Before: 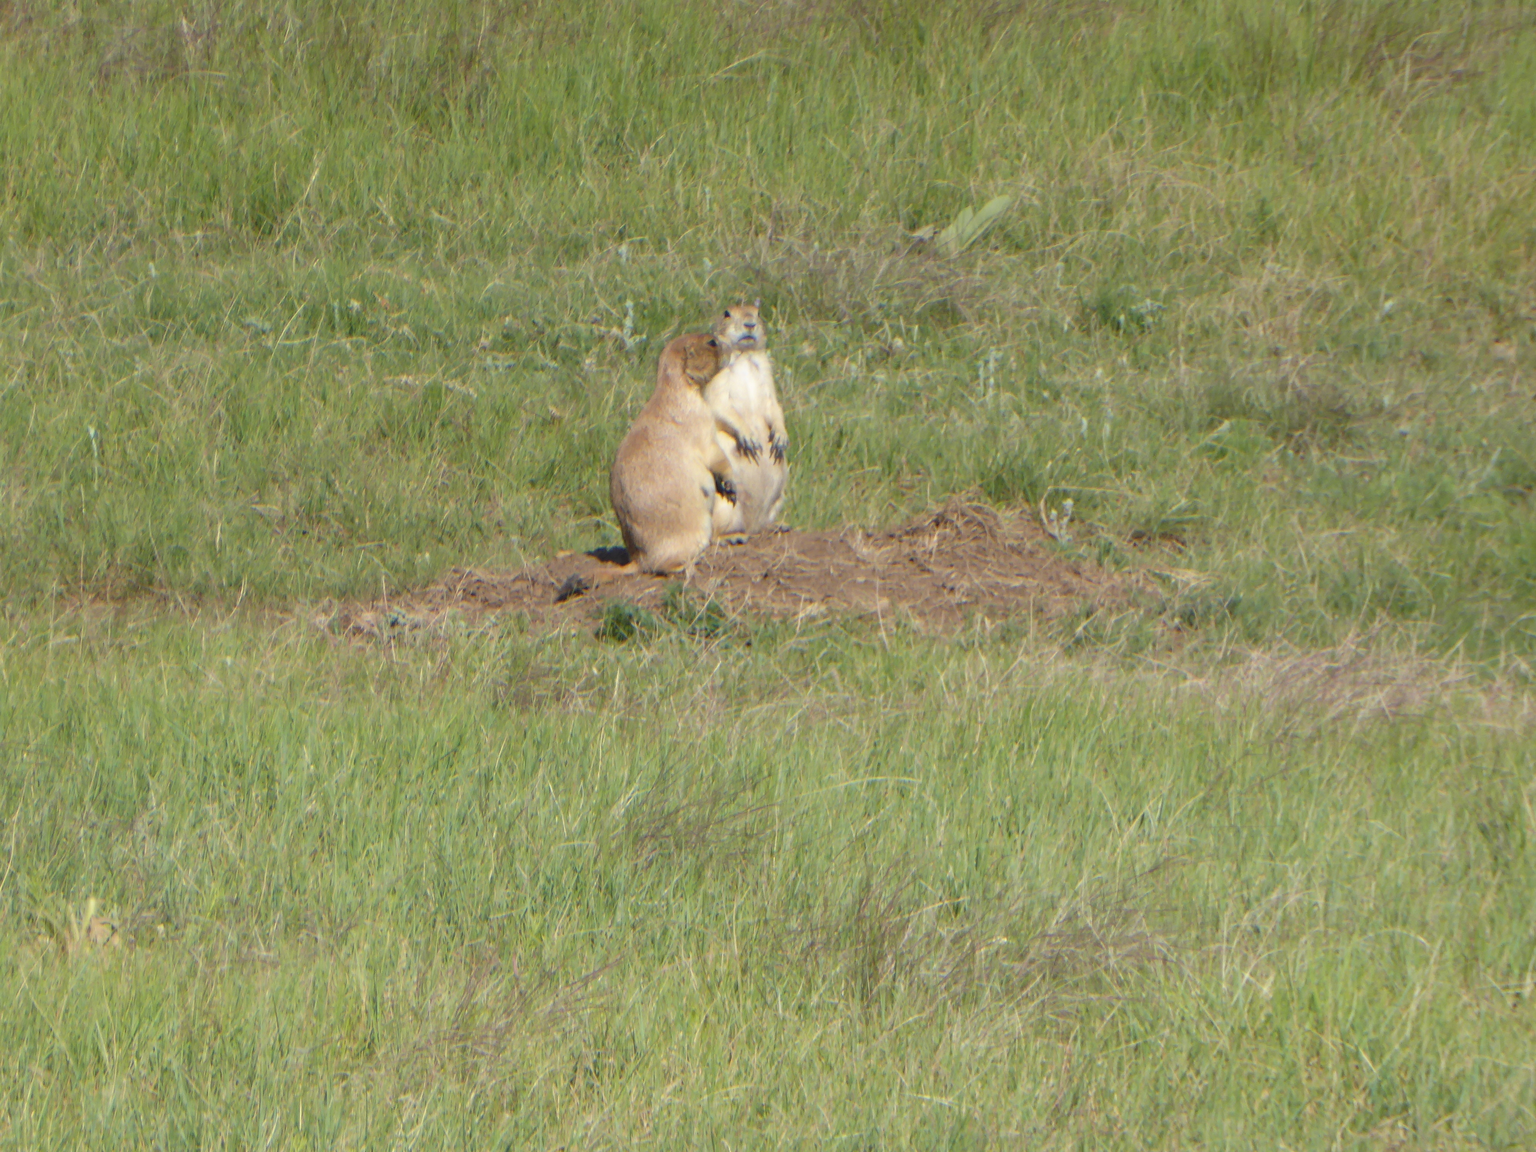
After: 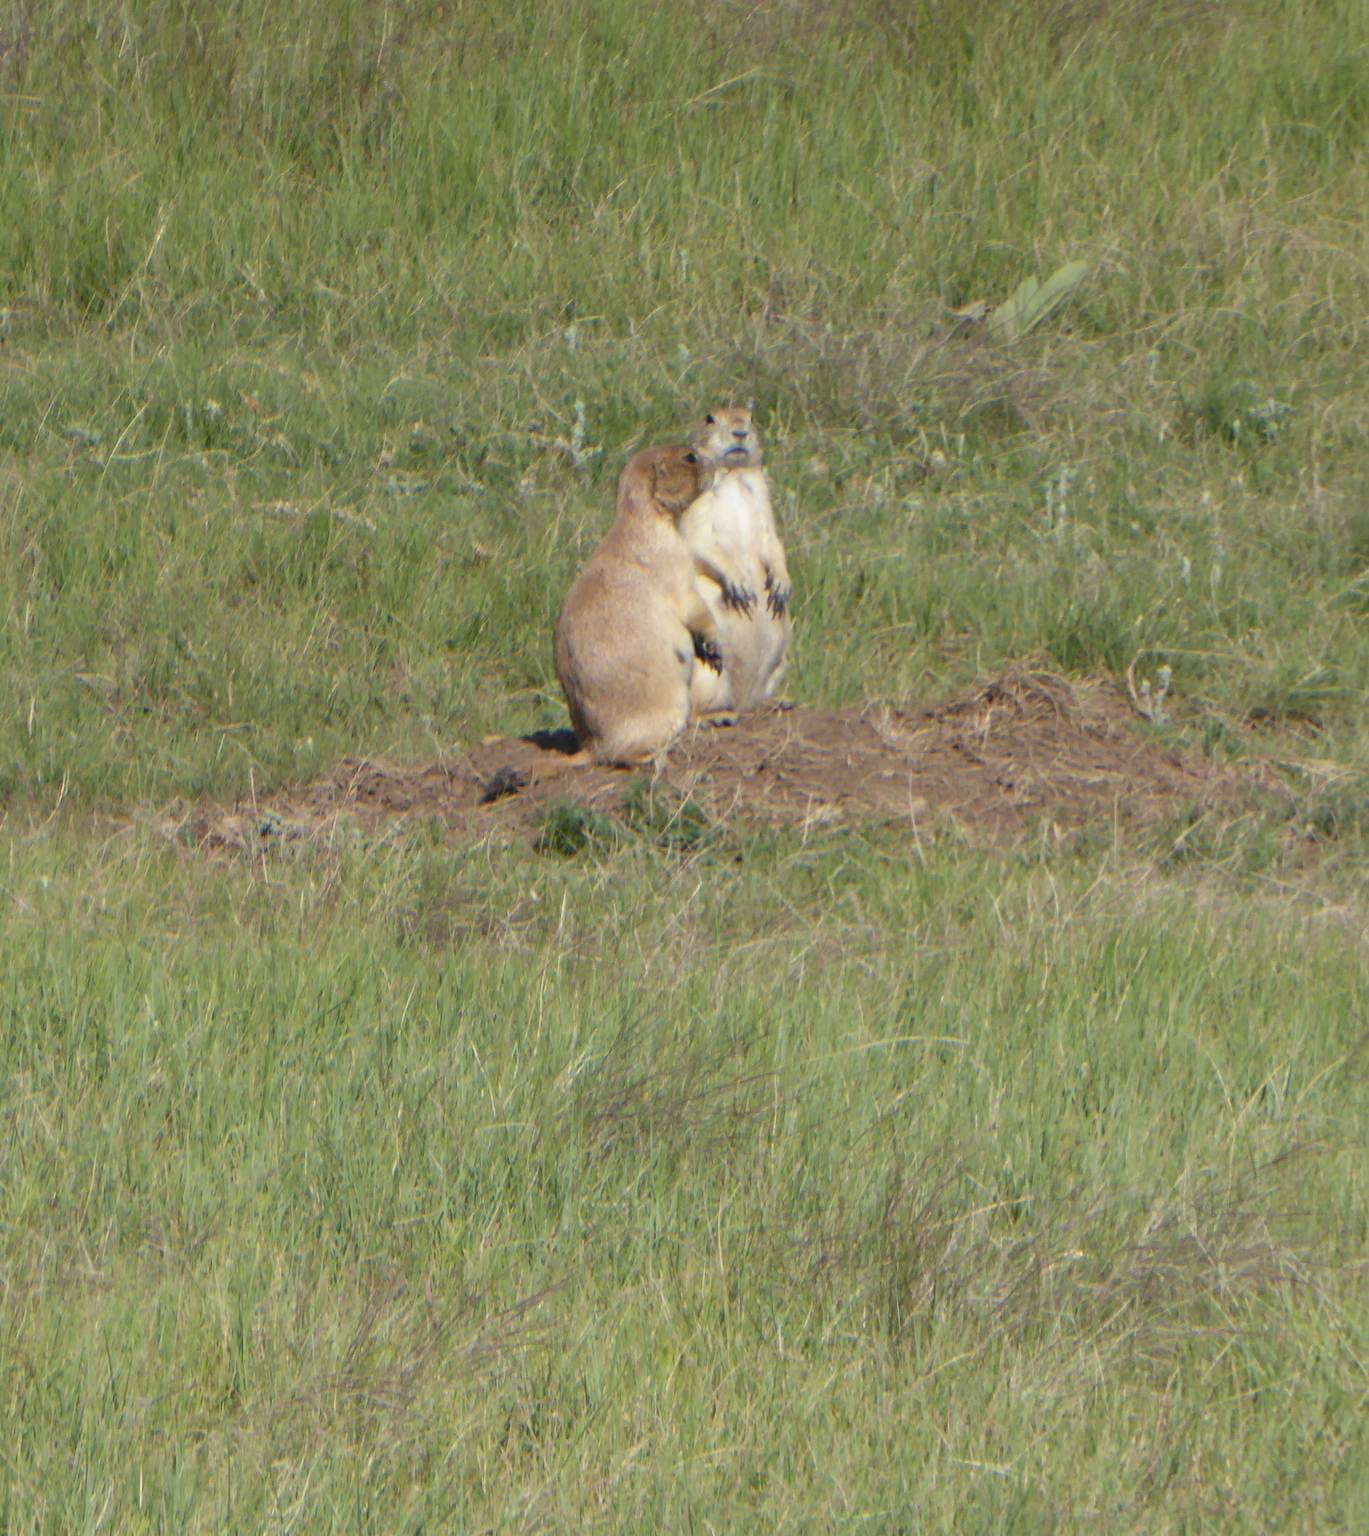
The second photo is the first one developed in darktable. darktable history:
contrast equalizer: octaves 7, y [[0.6 ×6], [0.55 ×6], [0 ×6], [0 ×6], [0 ×6]], mix 0.156
contrast brightness saturation: contrast -0.075, brightness -0.044, saturation -0.109
crop and rotate: left 12.709%, right 20.419%
